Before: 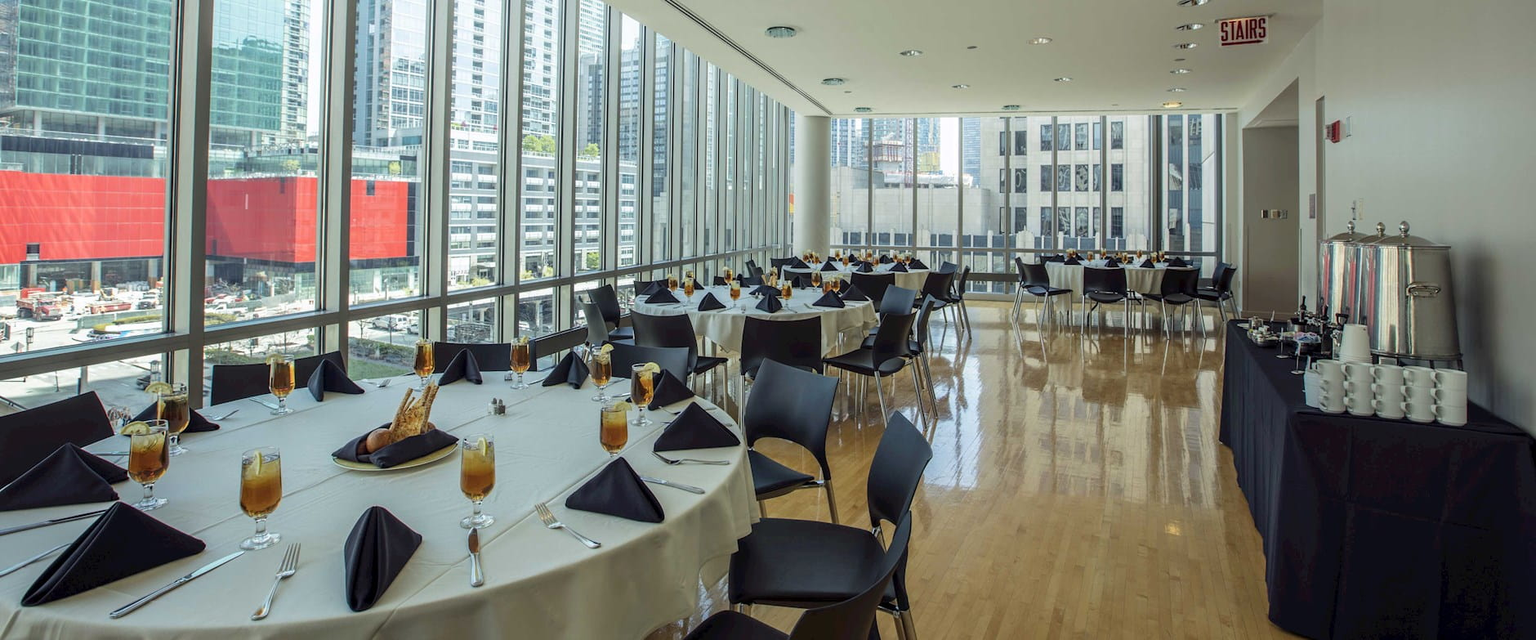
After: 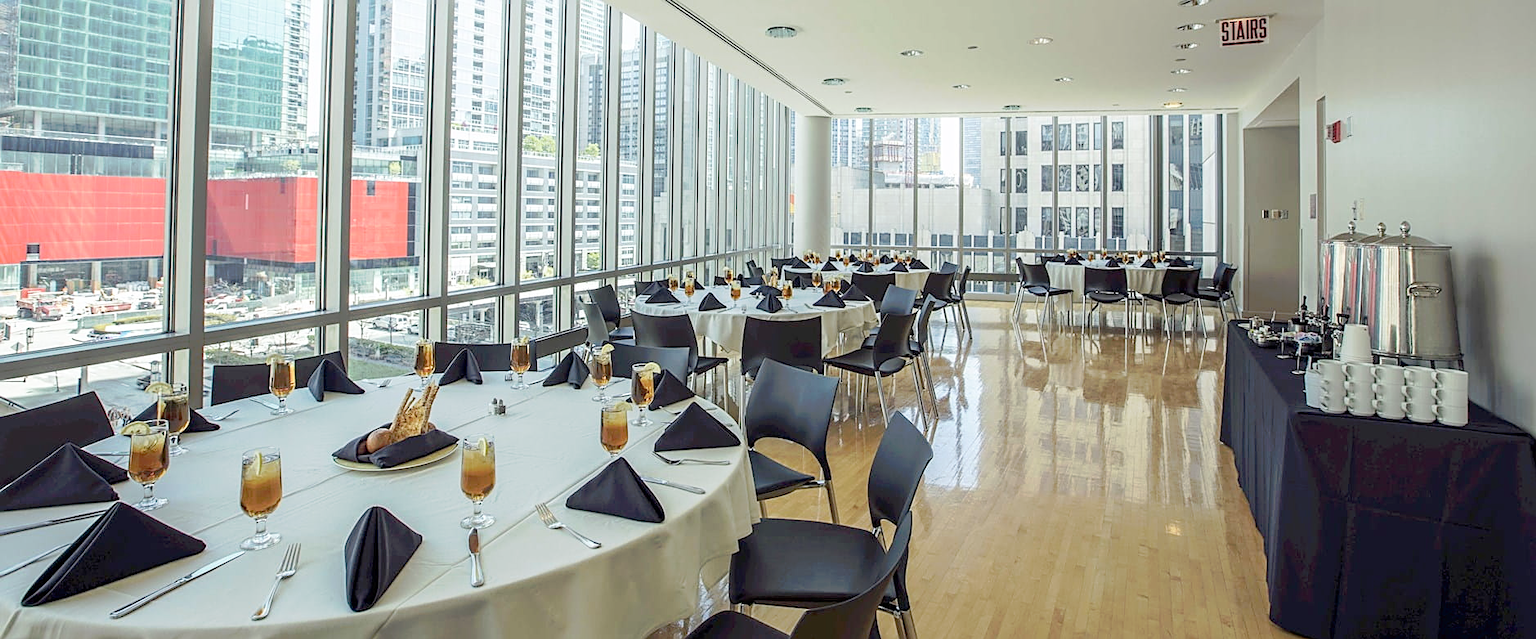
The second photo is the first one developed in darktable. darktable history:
tone curve: curves: ch0 [(0, 0) (0.003, 0.013) (0.011, 0.017) (0.025, 0.035) (0.044, 0.093) (0.069, 0.146) (0.1, 0.179) (0.136, 0.243) (0.177, 0.294) (0.224, 0.332) (0.277, 0.412) (0.335, 0.454) (0.399, 0.531) (0.468, 0.611) (0.543, 0.669) (0.623, 0.738) (0.709, 0.823) (0.801, 0.881) (0.898, 0.951) (1, 1)], preserve colors none
sharpen: amount 0.493
